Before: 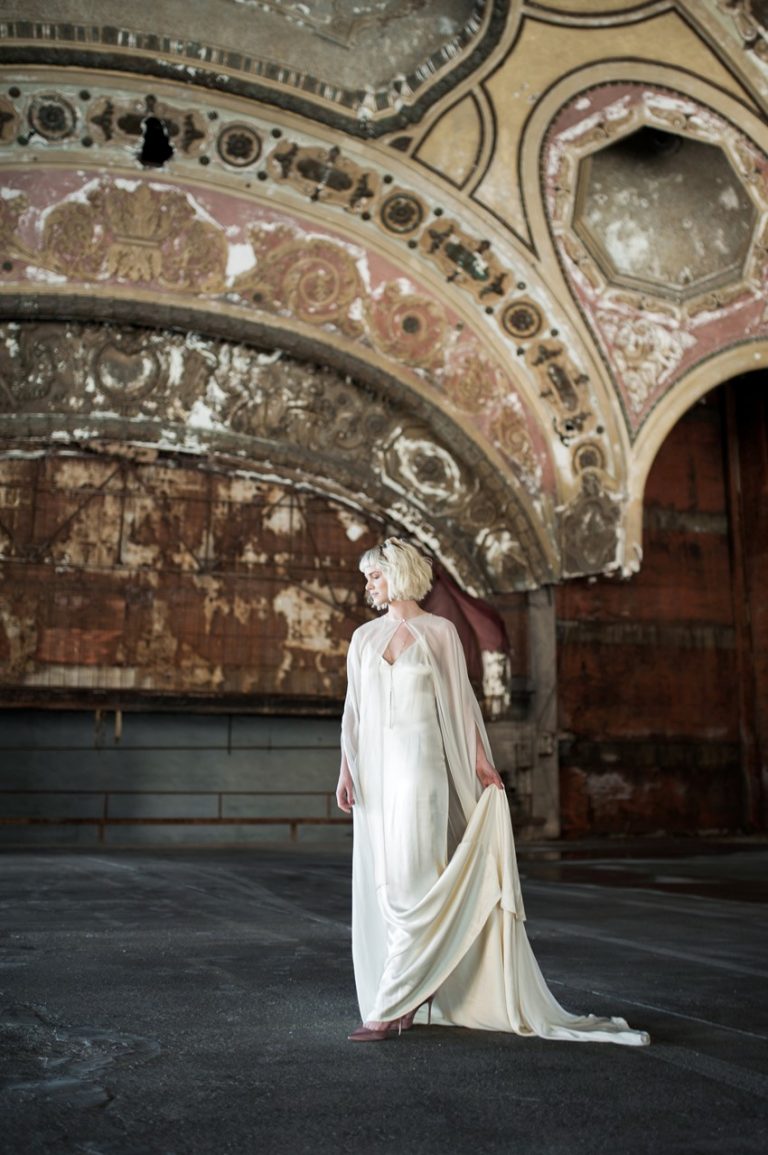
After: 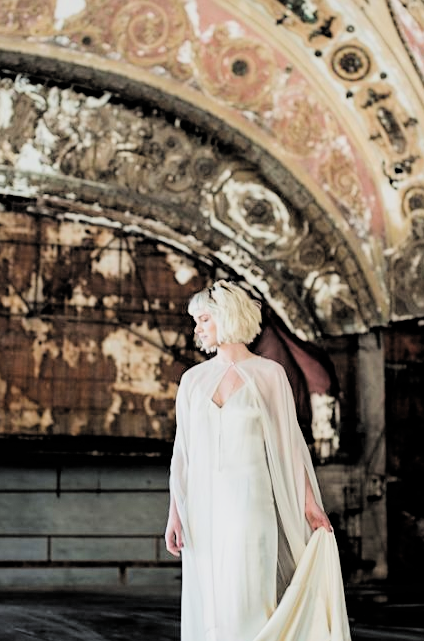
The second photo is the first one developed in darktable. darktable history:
sharpen: amount 0.208
filmic rgb: black relative exposure -3.19 EV, white relative exposure 7.01 EV, hardness 1.48, contrast 1.347, add noise in highlights 0, color science v3 (2019), use custom middle-gray values true, contrast in highlights soft
exposure: black level correction 0, exposure 0.701 EV, compensate exposure bias true, compensate highlight preservation false
crop and rotate: left 22.29%, top 22.281%, right 22.433%, bottom 22.148%
